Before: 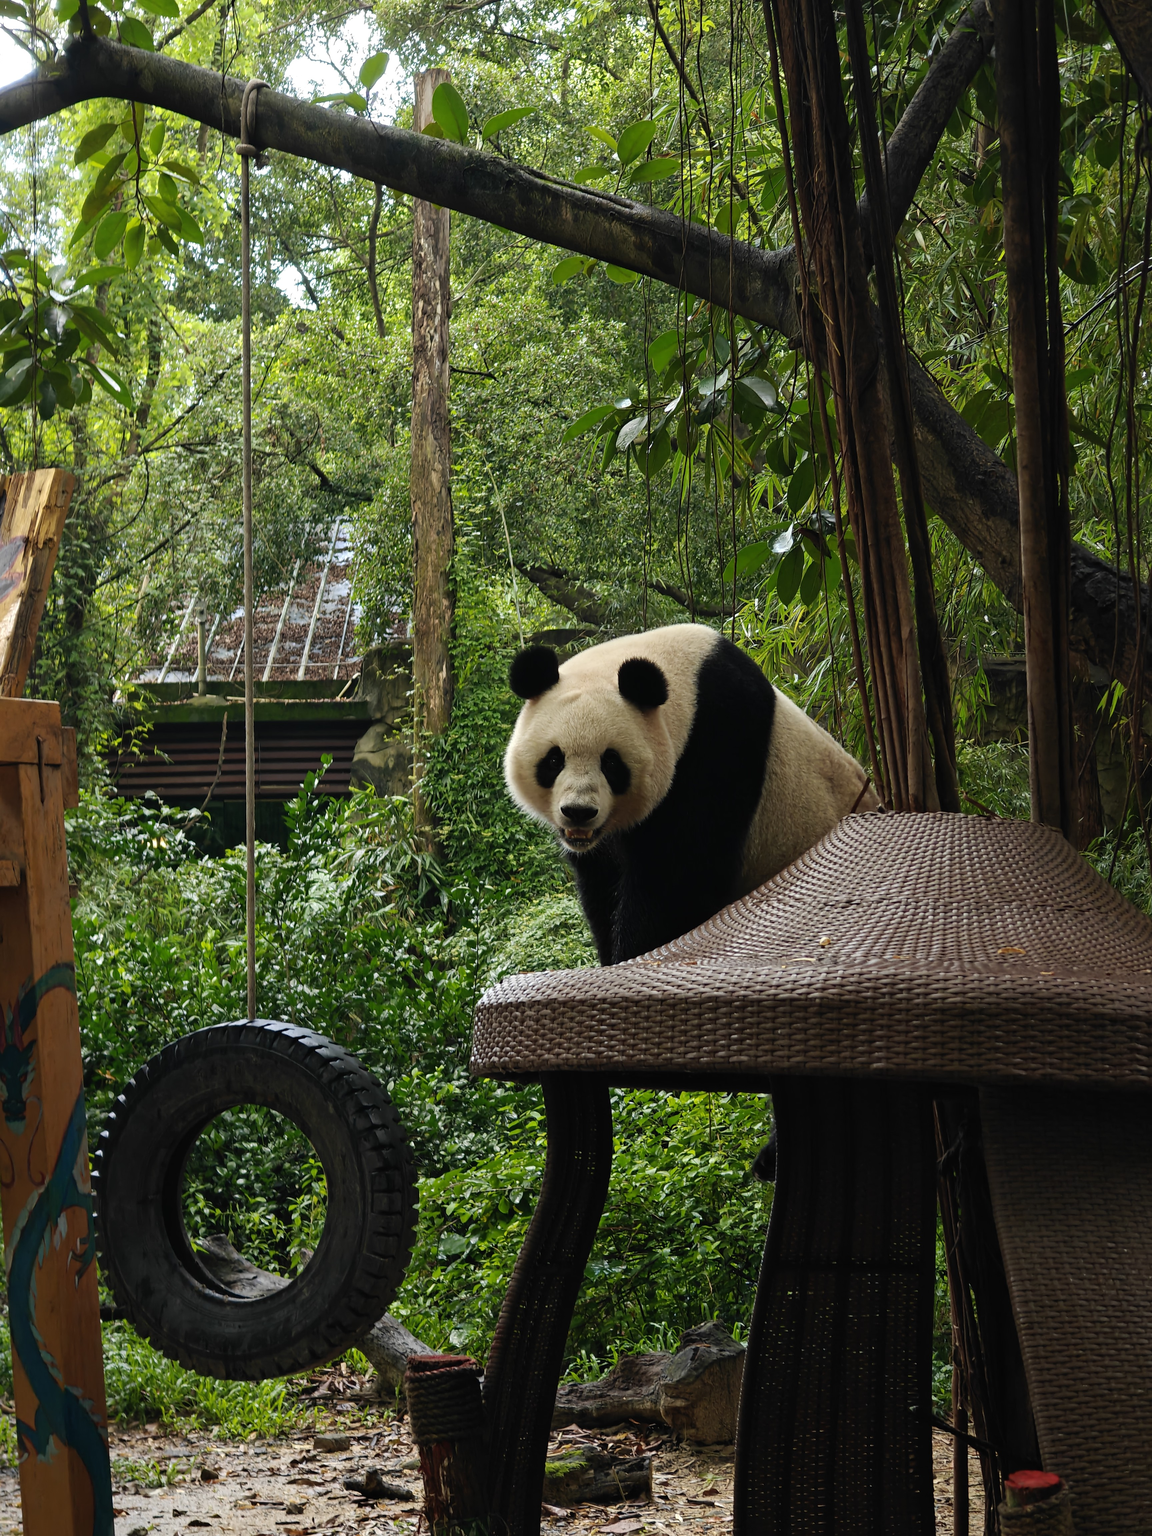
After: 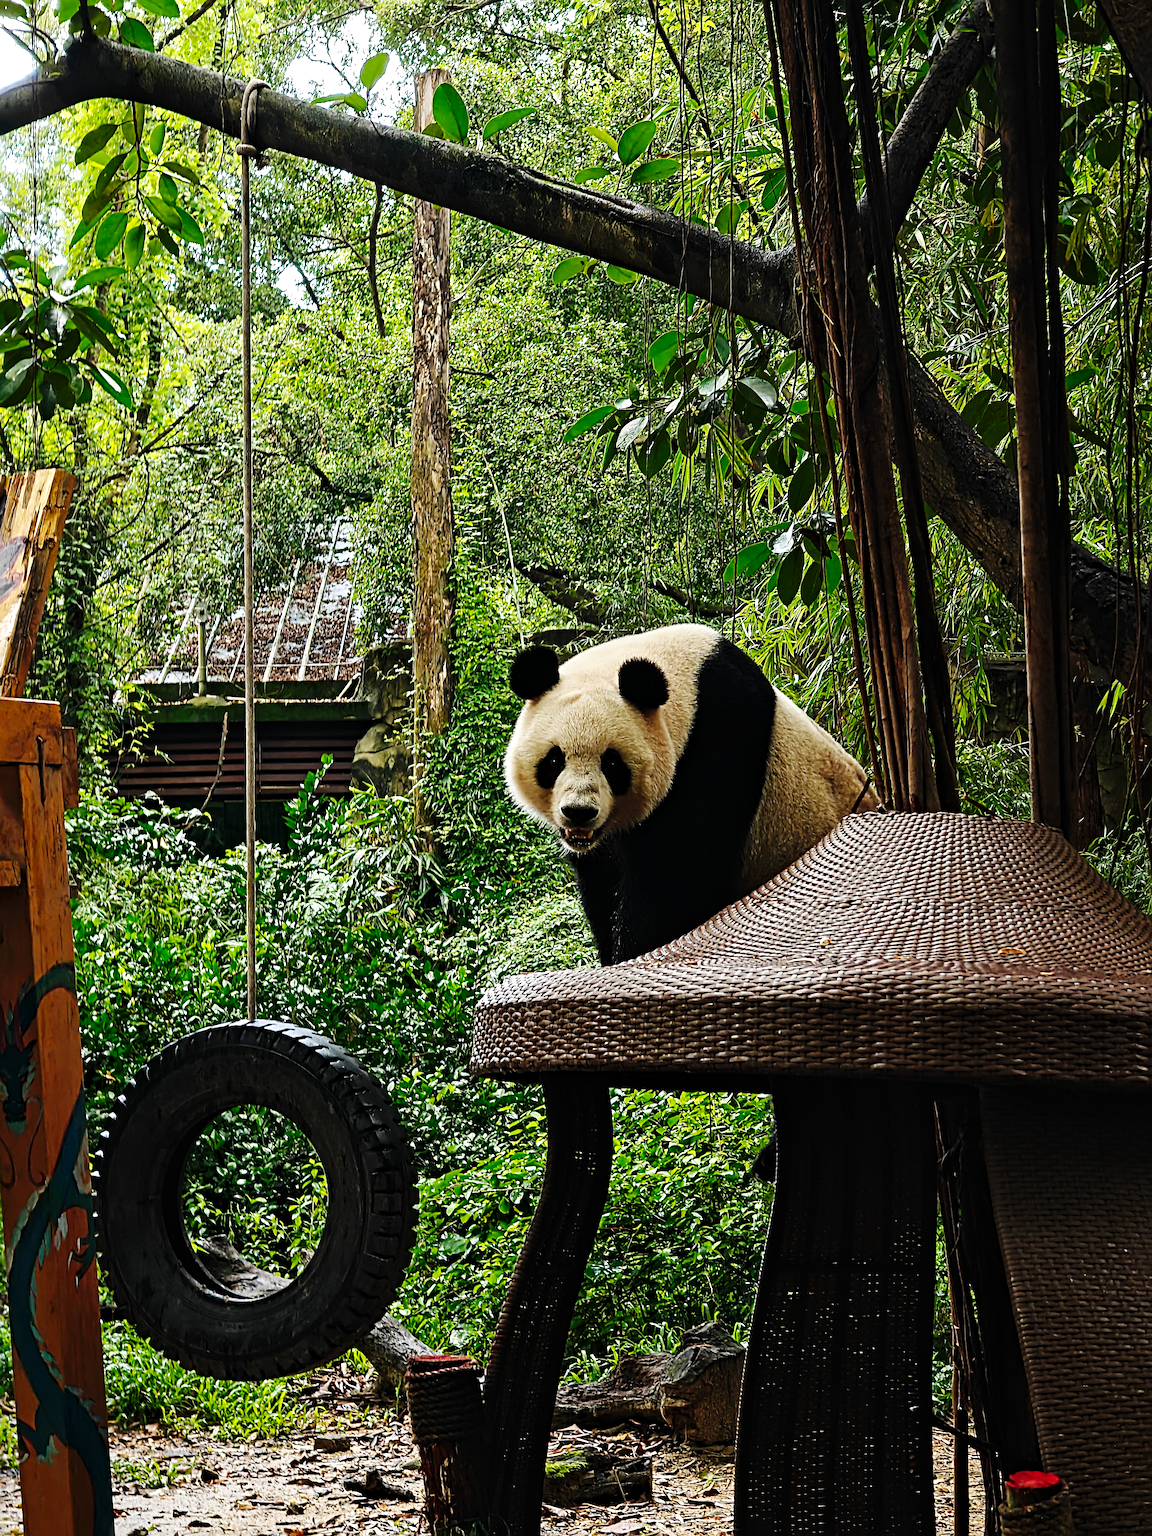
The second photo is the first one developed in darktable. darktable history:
base curve: curves: ch0 [(0, 0) (0.036, 0.025) (0.121, 0.166) (0.206, 0.329) (0.605, 0.79) (1, 1)], preserve colors none
sharpen: radius 4.93
contrast equalizer: y [[0.502, 0.517, 0.543, 0.576, 0.611, 0.631], [0.5 ×6], [0.5 ×6], [0 ×6], [0 ×6]]
